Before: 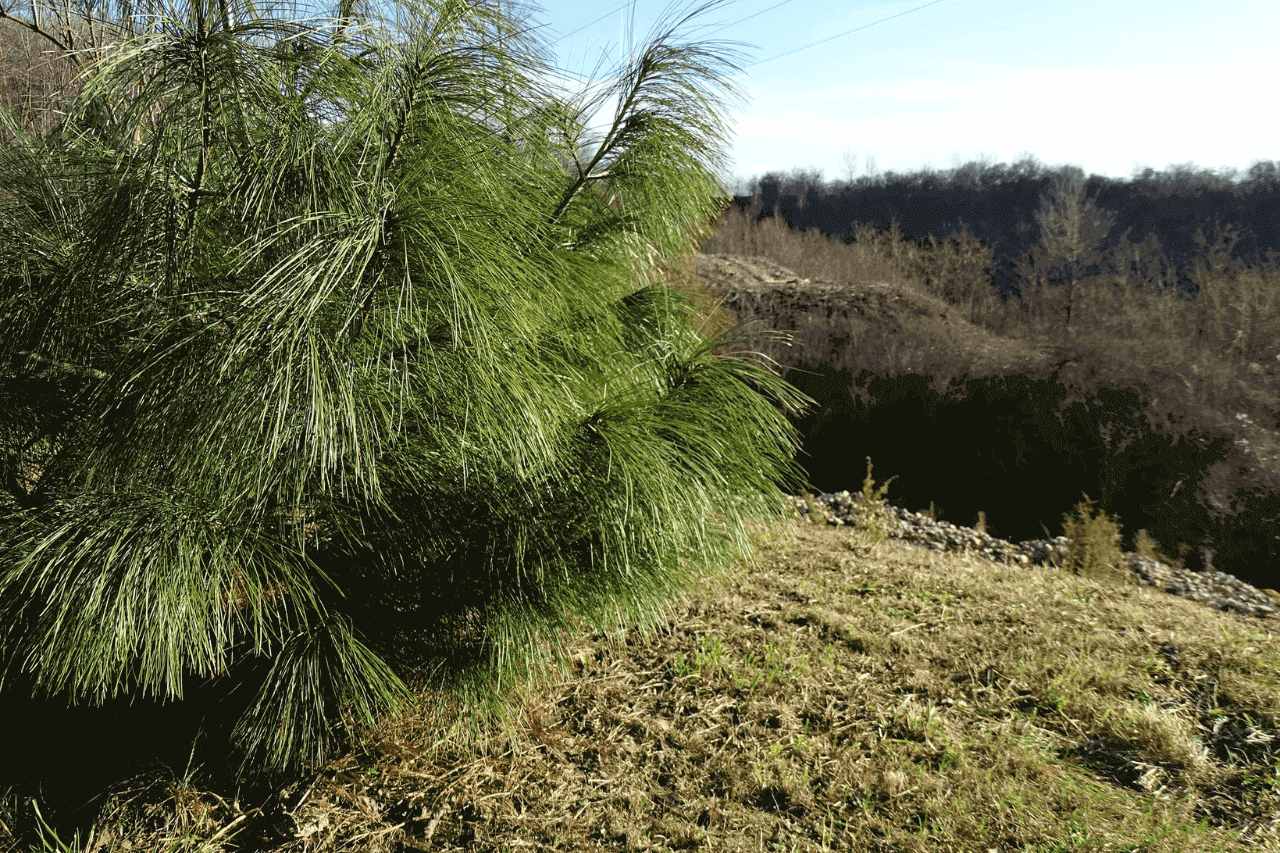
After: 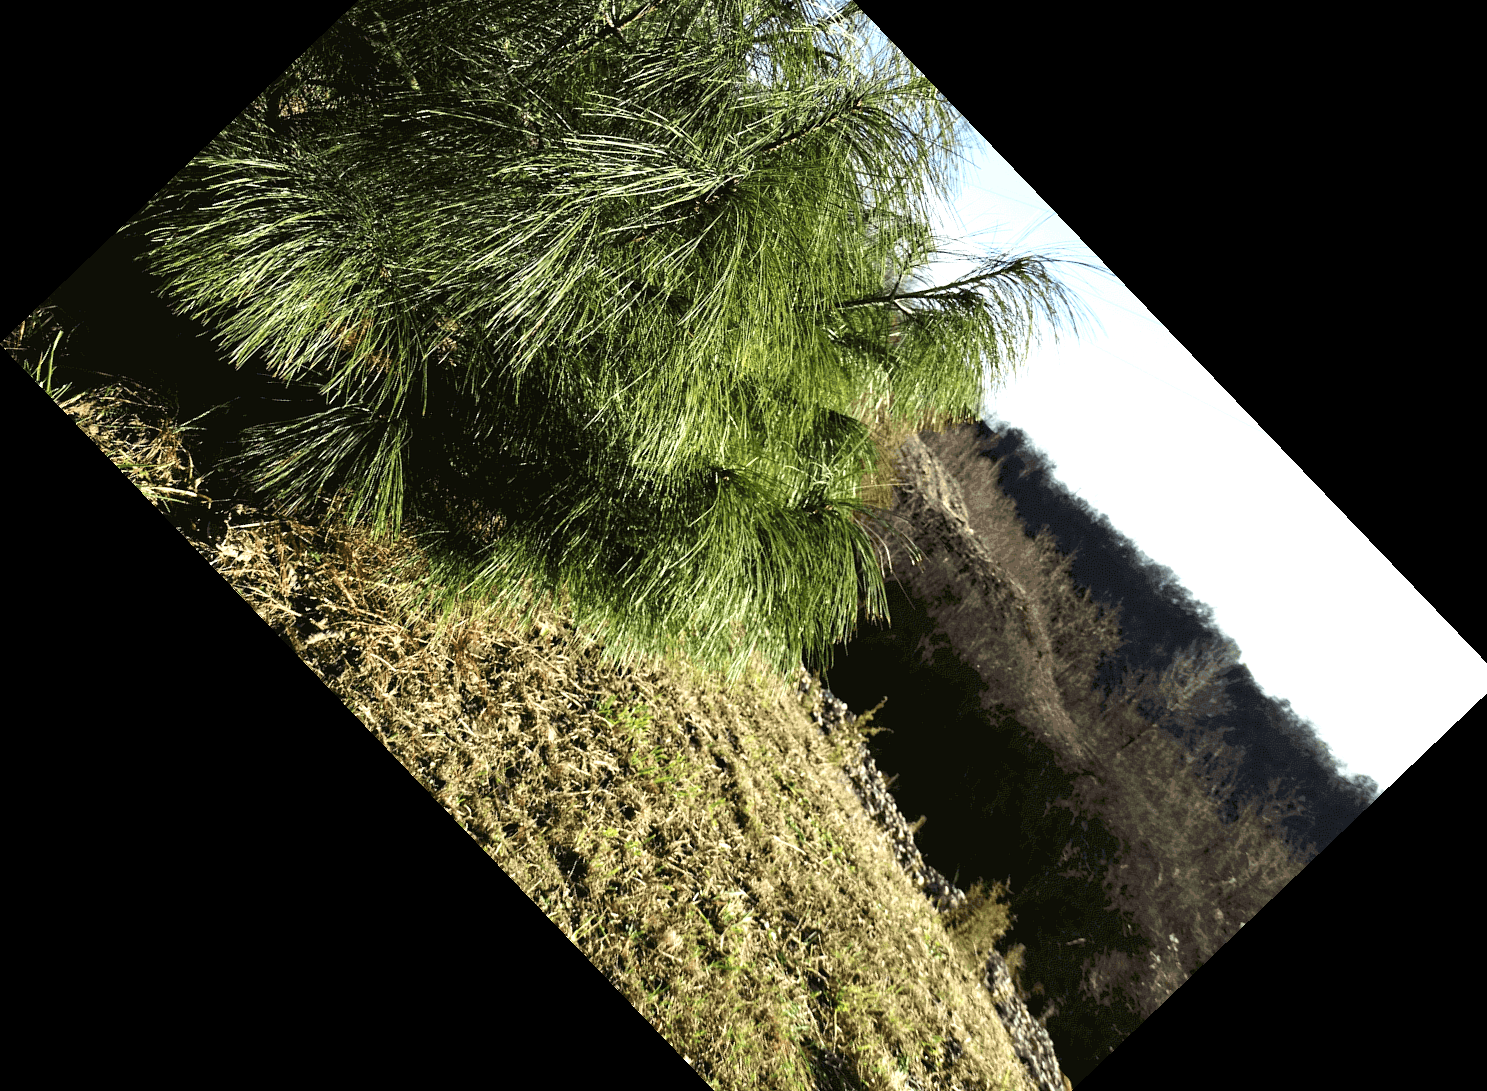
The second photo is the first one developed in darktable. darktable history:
tone equalizer: -8 EV -0.75 EV, -7 EV -0.7 EV, -6 EV -0.6 EV, -5 EV -0.4 EV, -3 EV 0.4 EV, -2 EV 0.6 EV, -1 EV 0.7 EV, +0 EV 0.75 EV, edges refinement/feathering 500, mask exposure compensation -1.57 EV, preserve details no
tone curve: curves: ch0 [(0, 0) (0.003, 0.003) (0.011, 0.011) (0.025, 0.026) (0.044, 0.046) (0.069, 0.071) (0.1, 0.103) (0.136, 0.14) (0.177, 0.183) (0.224, 0.231) (0.277, 0.286) (0.335, 0.346) (0.399, 0.412) (0.468, 0.483) (0.543, 0.56) (0.623, 0.643) (0.709, 0.732) (0.801, 0.826) (0.898, 0.917) (1, 1)], preserve colors none
crop and rotate: angle -46.26°, top 16.234%, right 0.912%, bottom 11.704%
